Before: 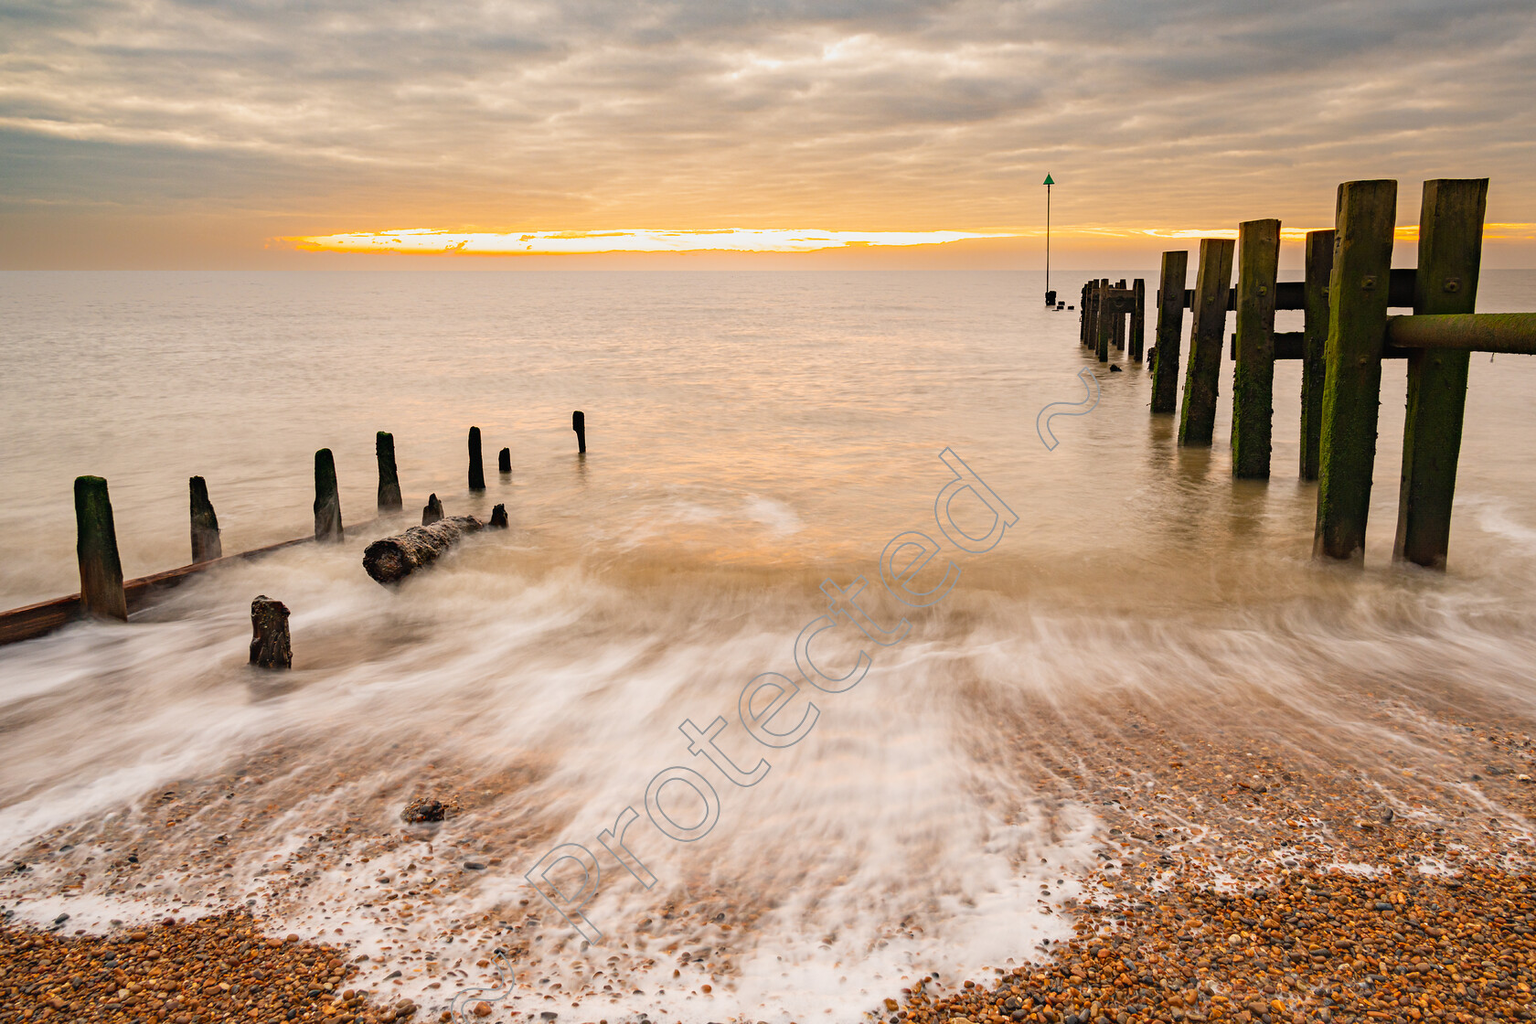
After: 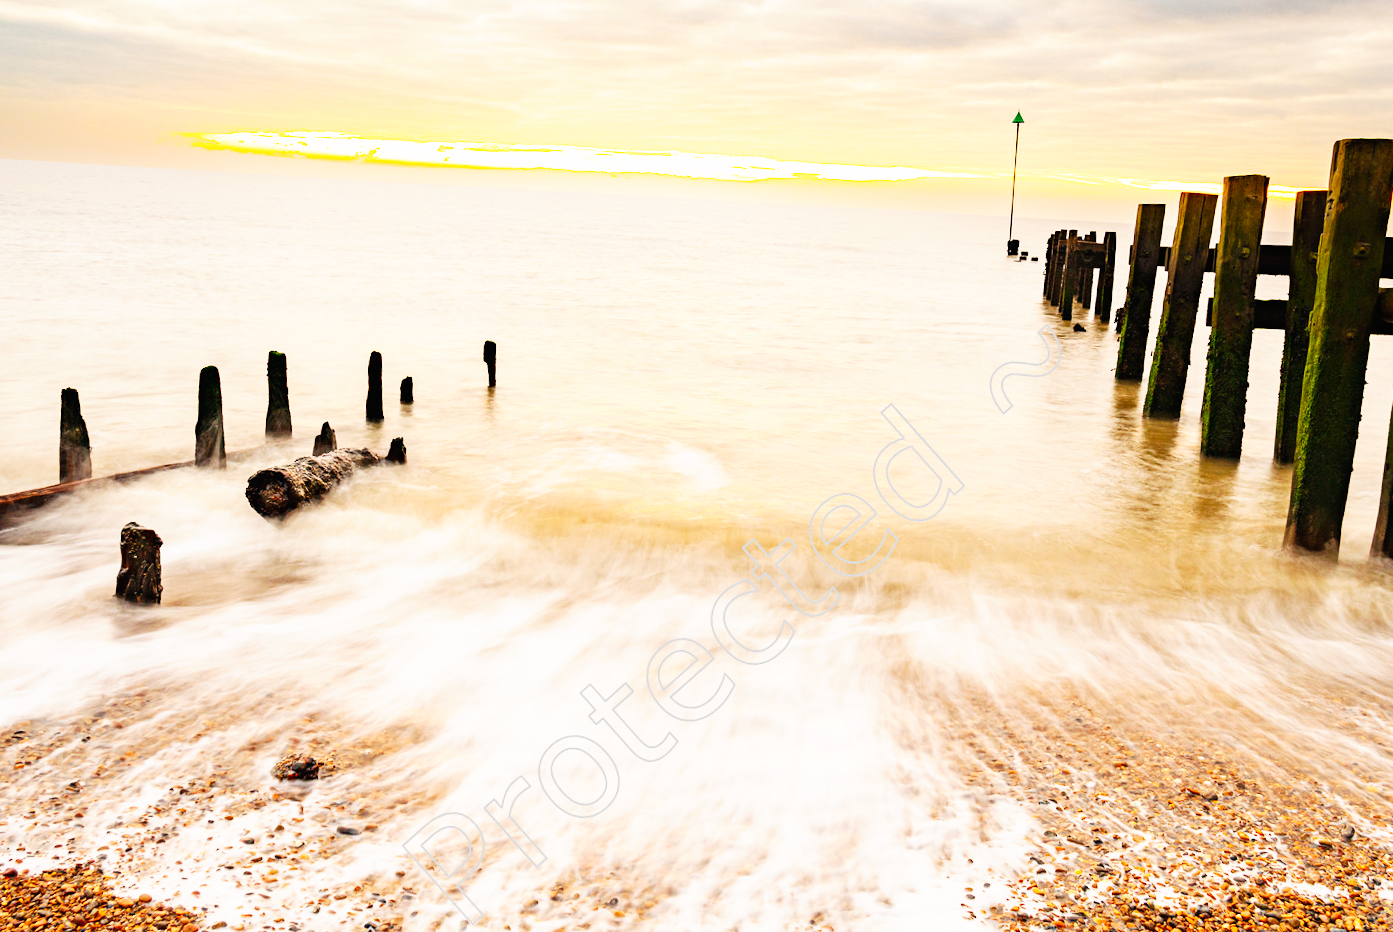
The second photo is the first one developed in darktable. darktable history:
base curve: curves: ch0 [(0, 0) (0.007, 0.004) (0.027, 0.03) (0.046, 0.07) (0.207, 0.54) (0.442, 0.872) (0.673, 0.972) (1, 1)], preserve colors none
crop and rotate: angle -3.3°, left 5.396%, top 5.222%, right 4.618%, bottom 4.466%
